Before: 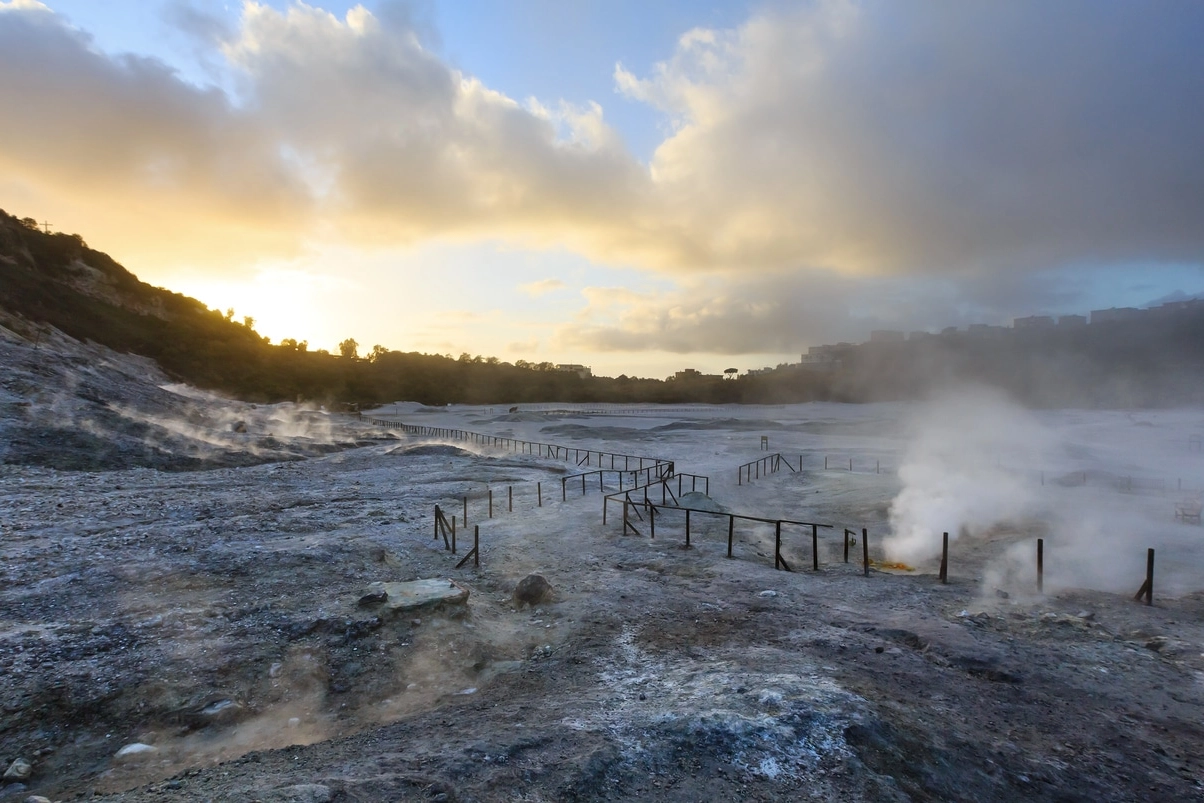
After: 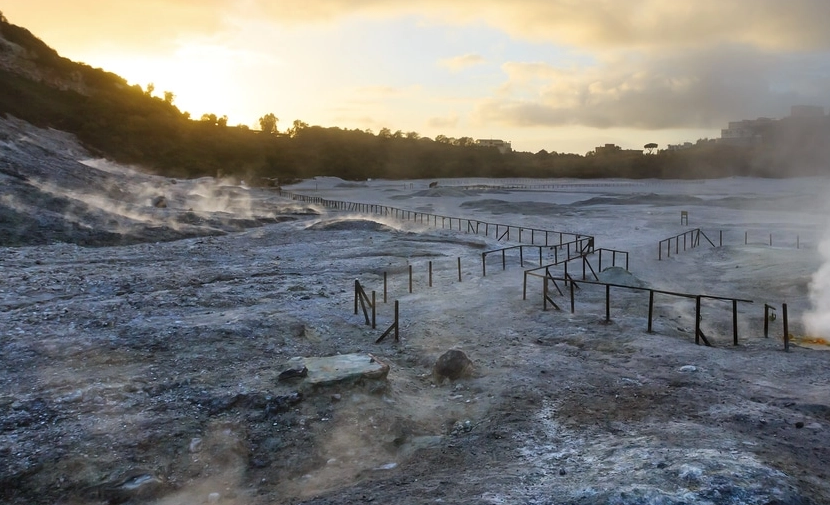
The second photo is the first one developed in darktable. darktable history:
crop: left 6.709%, top 28.113%, right 24.318%, bottom 8.954%
